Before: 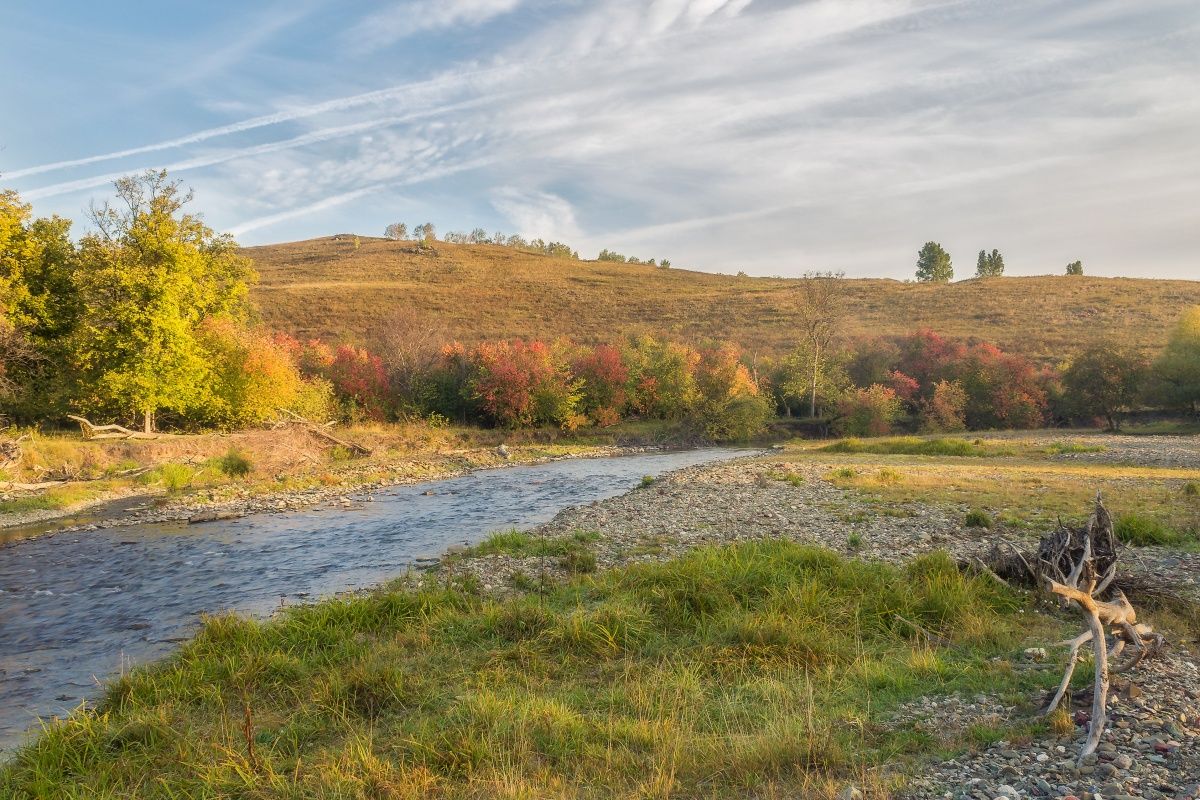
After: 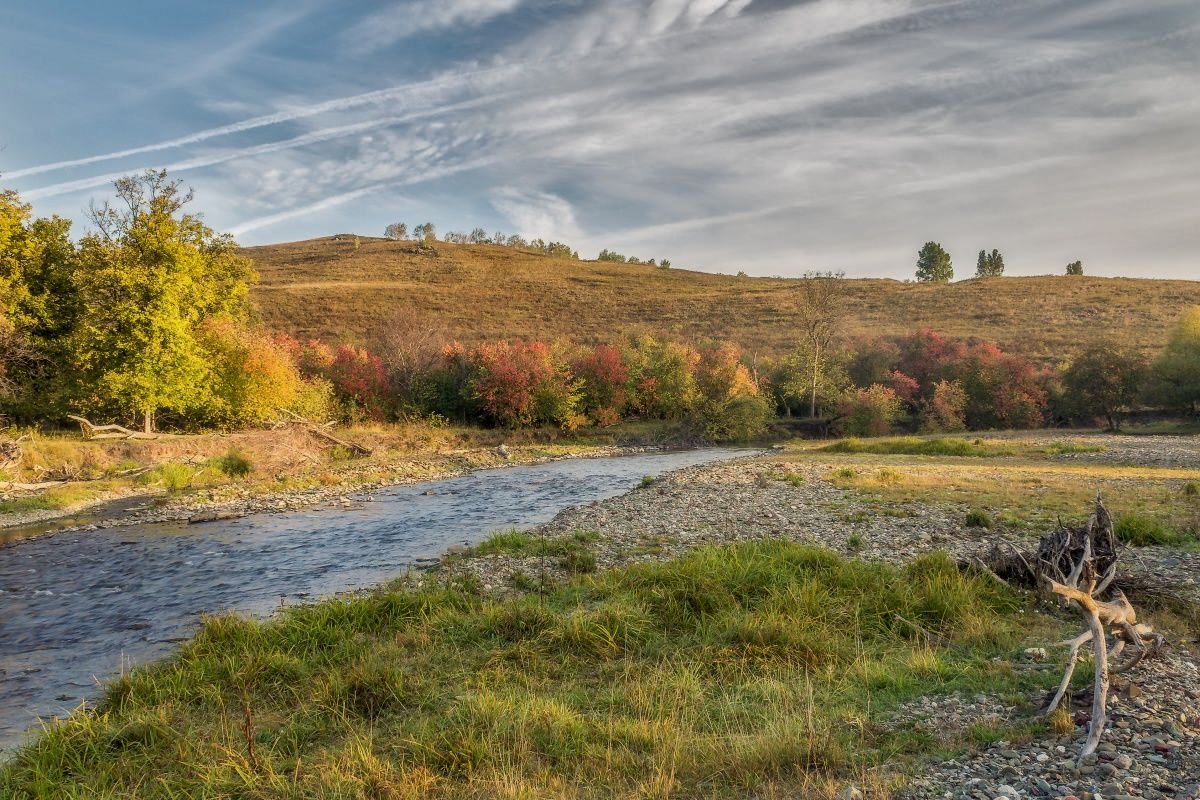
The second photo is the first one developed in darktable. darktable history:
local contrast: detail 130%
exposure: exposure -0.267 EV, compensate exposure bias true, compensate highlight preservation false
shadows and highlights: radius 108.22, shadows 45.12, highlights -66.15, low approximation 0.01, soften with gaussian
